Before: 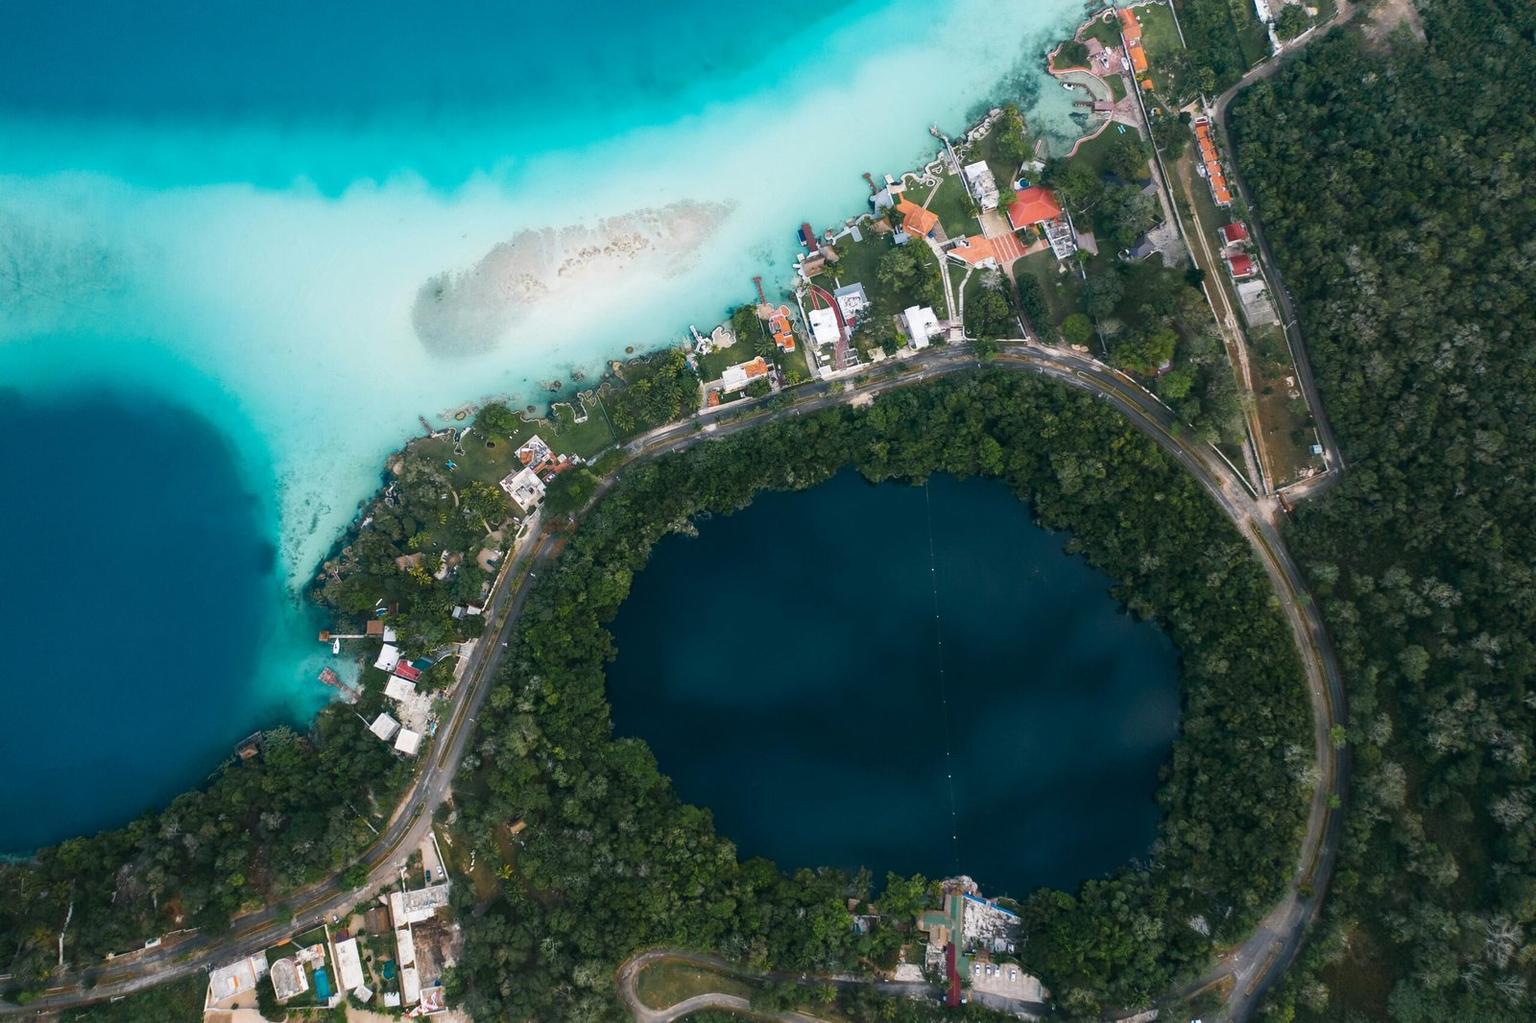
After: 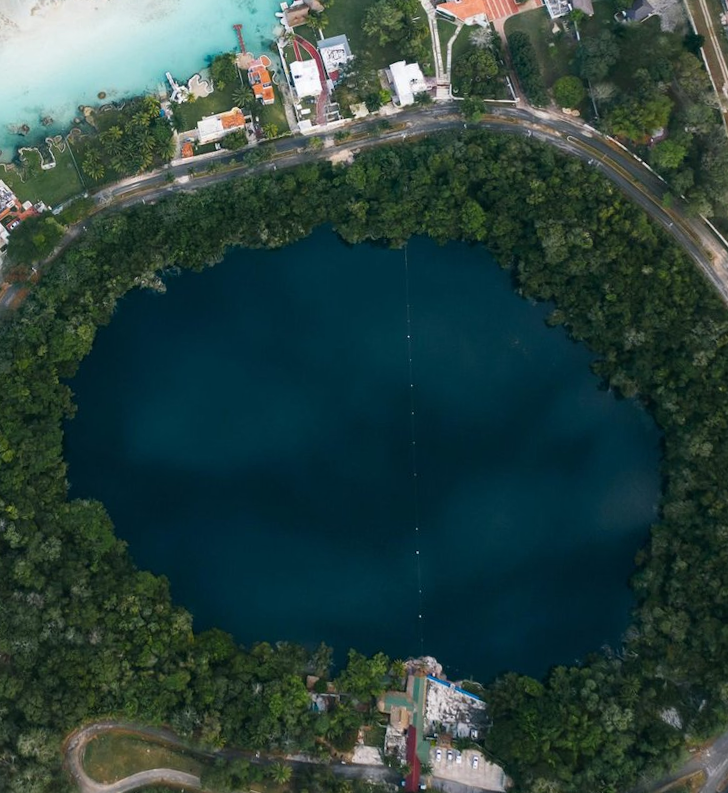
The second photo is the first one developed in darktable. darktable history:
crop: left 35.432%, top 26.233%, right 20.145%, bottom 3.432%
rotate and perspective: rotation 2.27°, automatic cropping off
